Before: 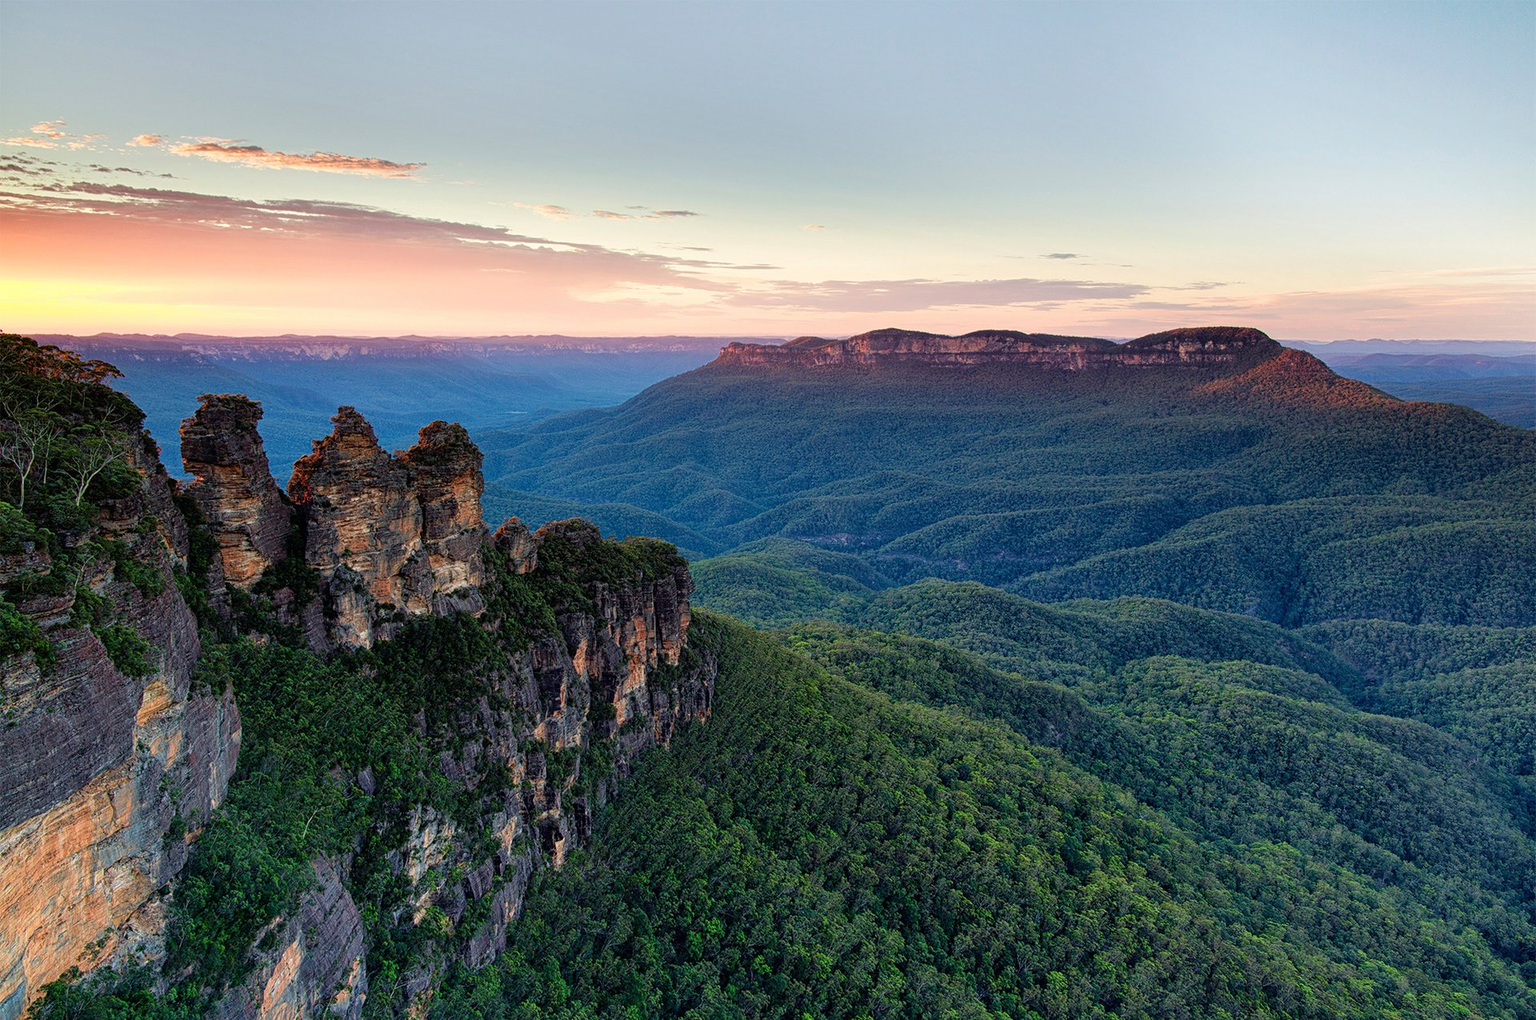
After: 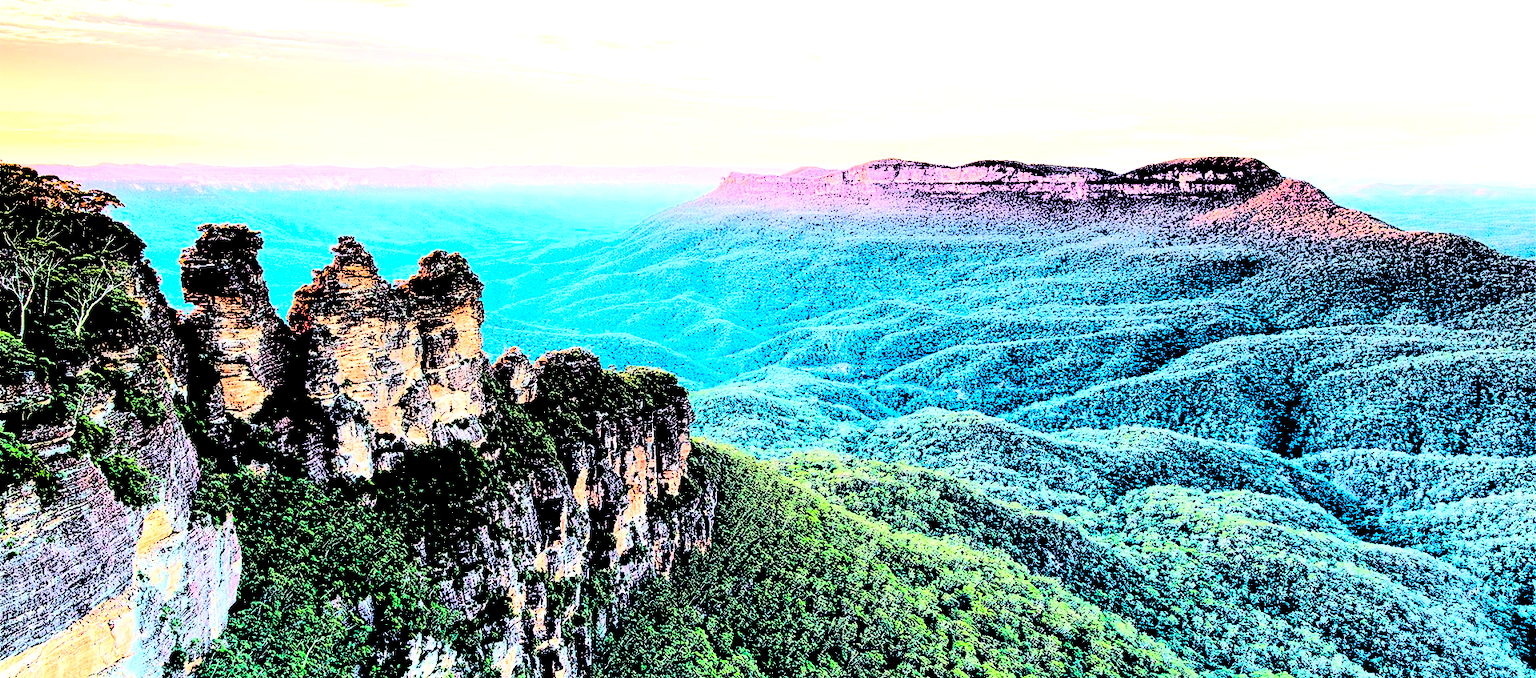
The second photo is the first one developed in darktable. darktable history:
levels: levels [0.246, 0.246, 0.506]
crop: top 16.727%, bottom 16.727%
